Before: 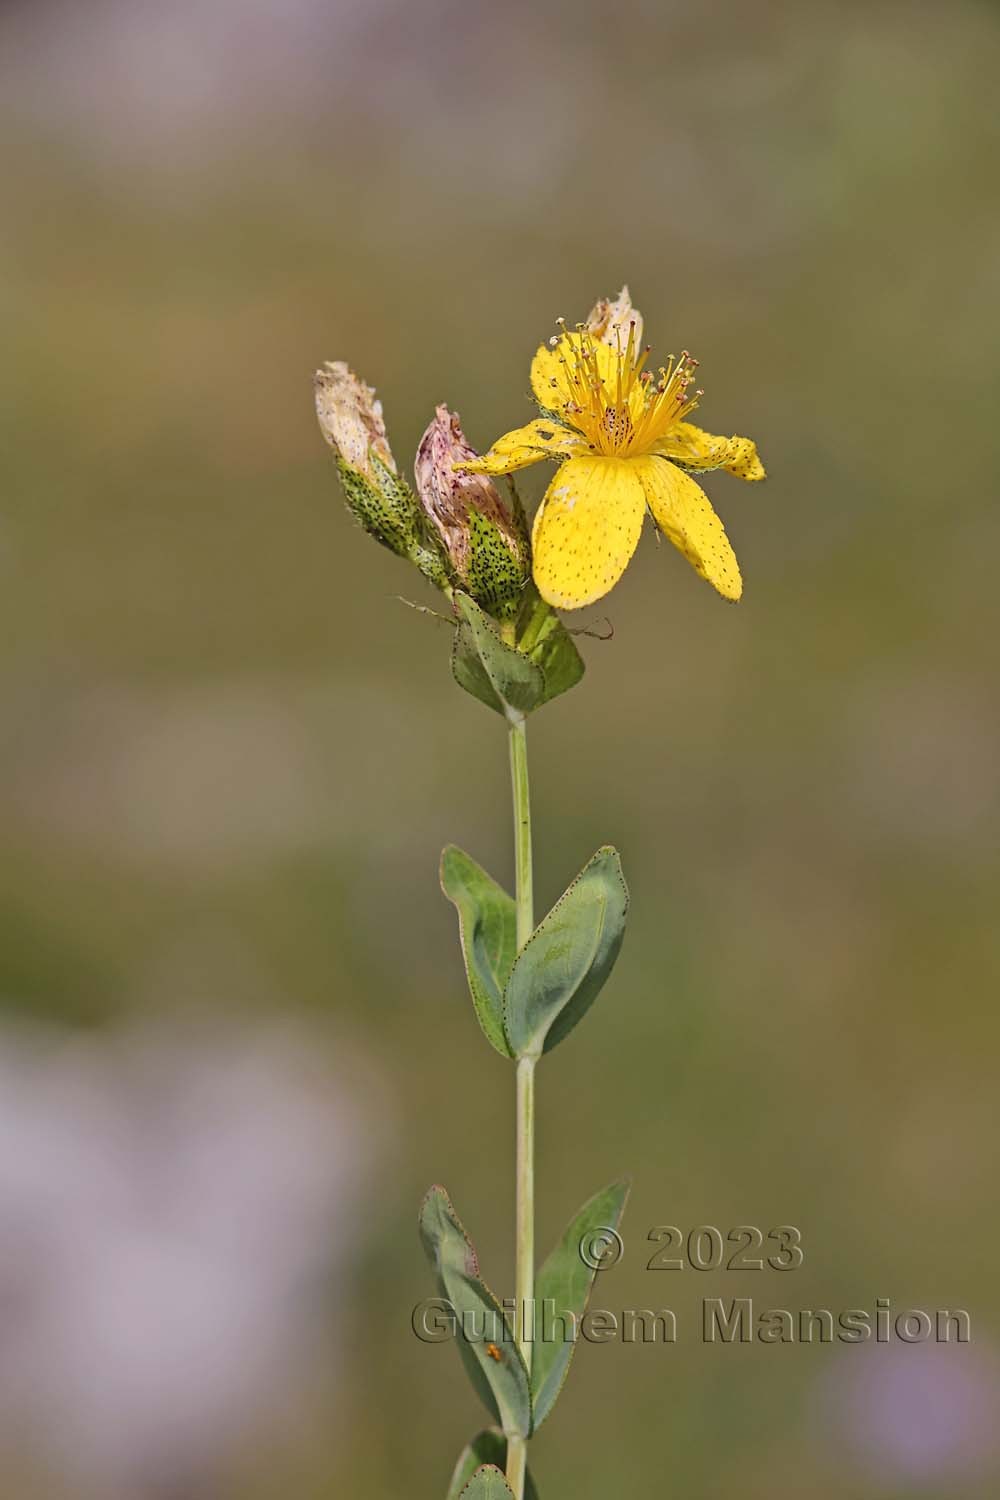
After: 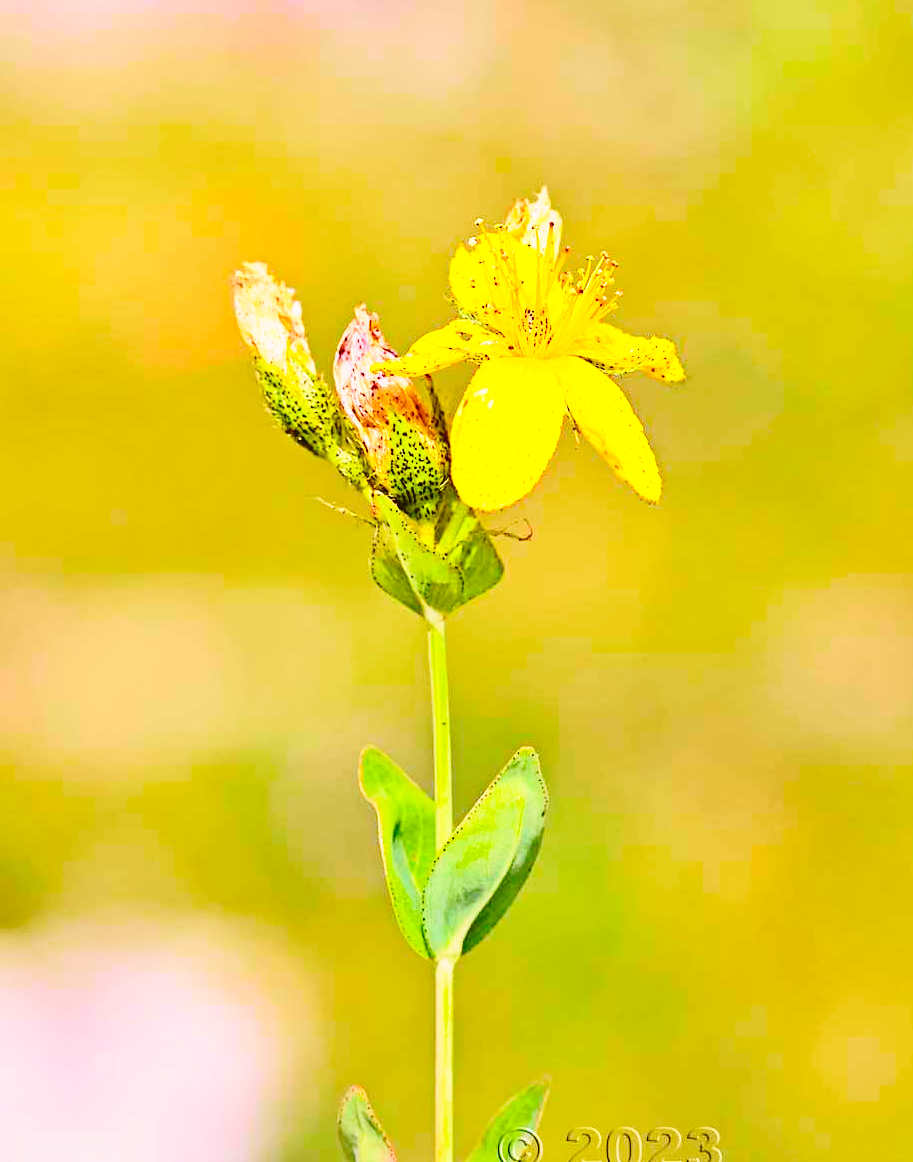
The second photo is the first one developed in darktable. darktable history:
crop: left 8.155%, top 6.611%, bottom 15.385%
color balance rgb: linear chroma grading › global chroma 20%, perceptual saturation grading › global saturation 25%, perceptual brilliance grading › global brilliance 20%, global vibrance 20%
tone curve: curves: ch0 [(0, 0.014) (0.17, 0.099) (0.392, 0.438) (0.725, 0.828) (0.872, 0.918) (1, 0.981)]; ch1 [(0, 0) (0.402, 0.36) (0.489, 0.491) (0.5, 0.503) (0.515, 0.52) (0.545, 0.574) (0.615, 0.662) (0.701, 0.725) (1, 1)]; ch2 [(0, 0) (0.42, 0.458) (0.485, 0.499) (0.503, 0.503) (0.531, 0.542) (0.561, 0.594) (0.644, 0.694) (0.717, 0.753) (1, 0.991)], color space Lab, independent channels
base curve: curves: ch0 [(0, 0) (0.028, 0.03) (0.121, 0.232) (0.46, 0.748) (0.859, 0.968) (1, 1)], preserve colors none
